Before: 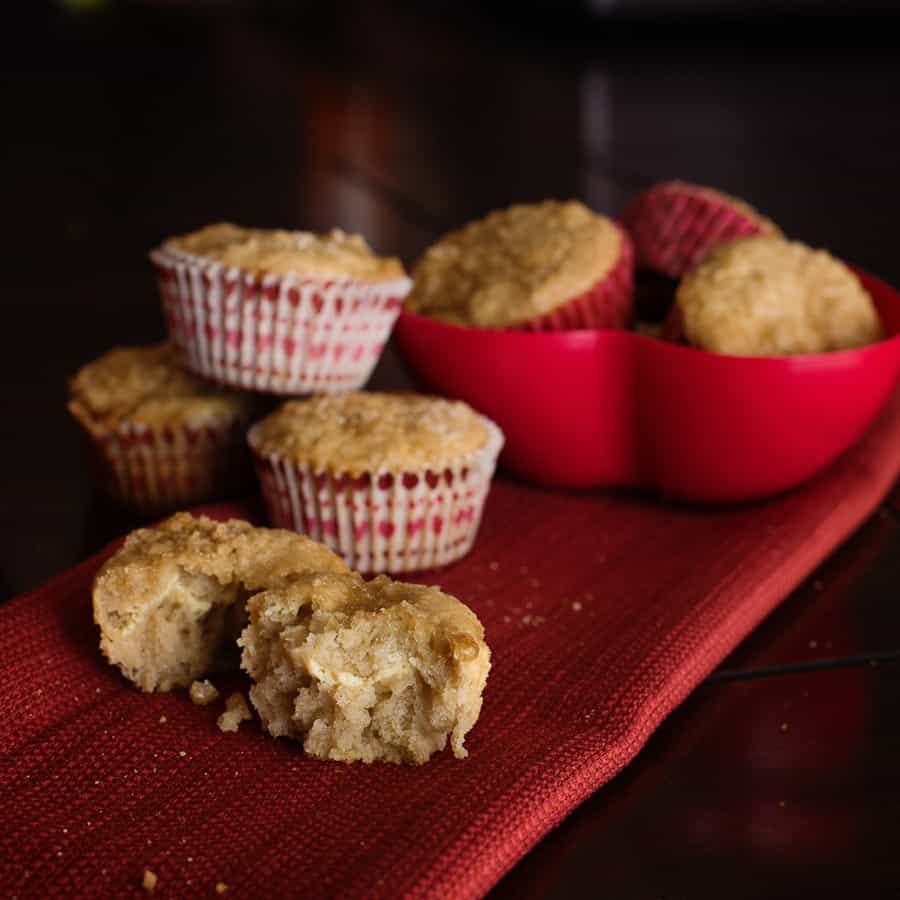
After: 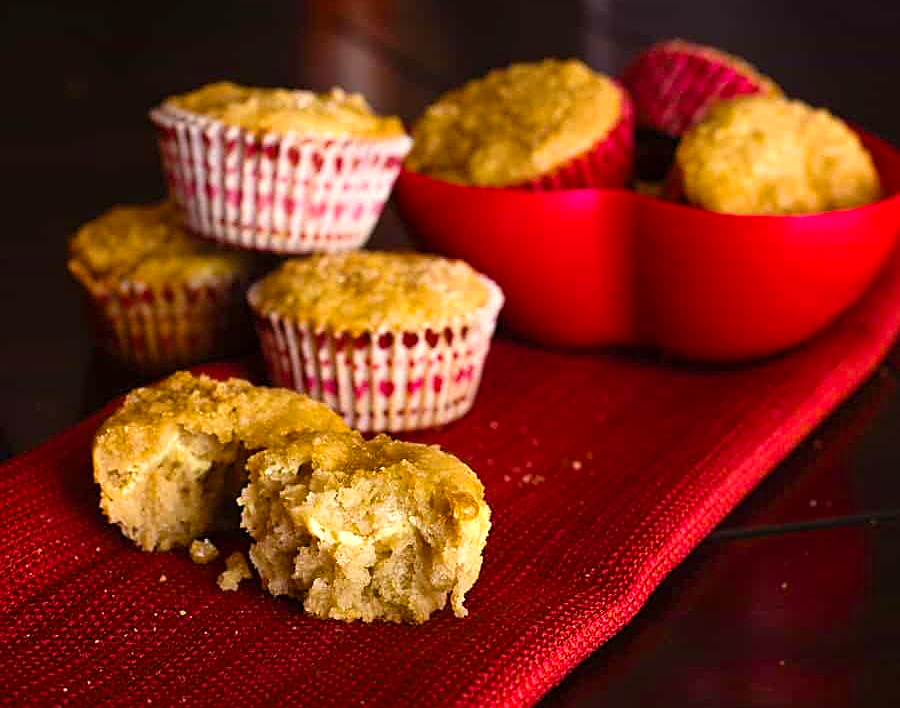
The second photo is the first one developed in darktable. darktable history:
color balance rgb: perceptual saturation grading › global saturation 30%, global vibrance 20%
crop and rotate: top 15.774%, bottom 5.506%
exposure: black level correction 0, exposure 0.7 EV, compensate exposure bias true, compensate highlight preservation false
sharpen: on, module defaults
